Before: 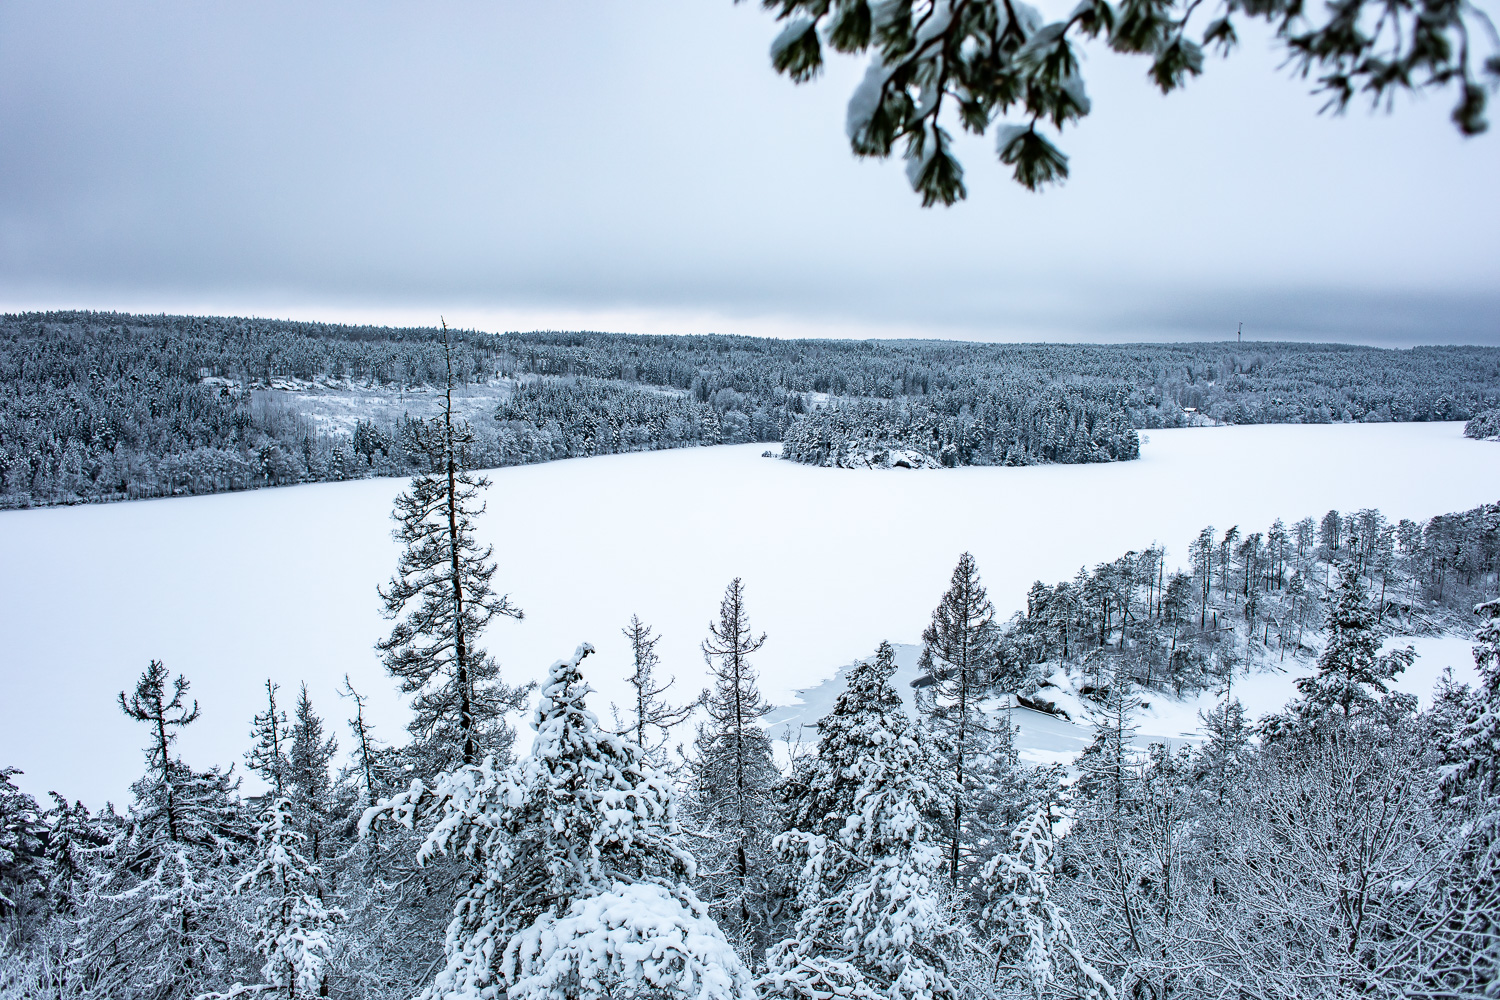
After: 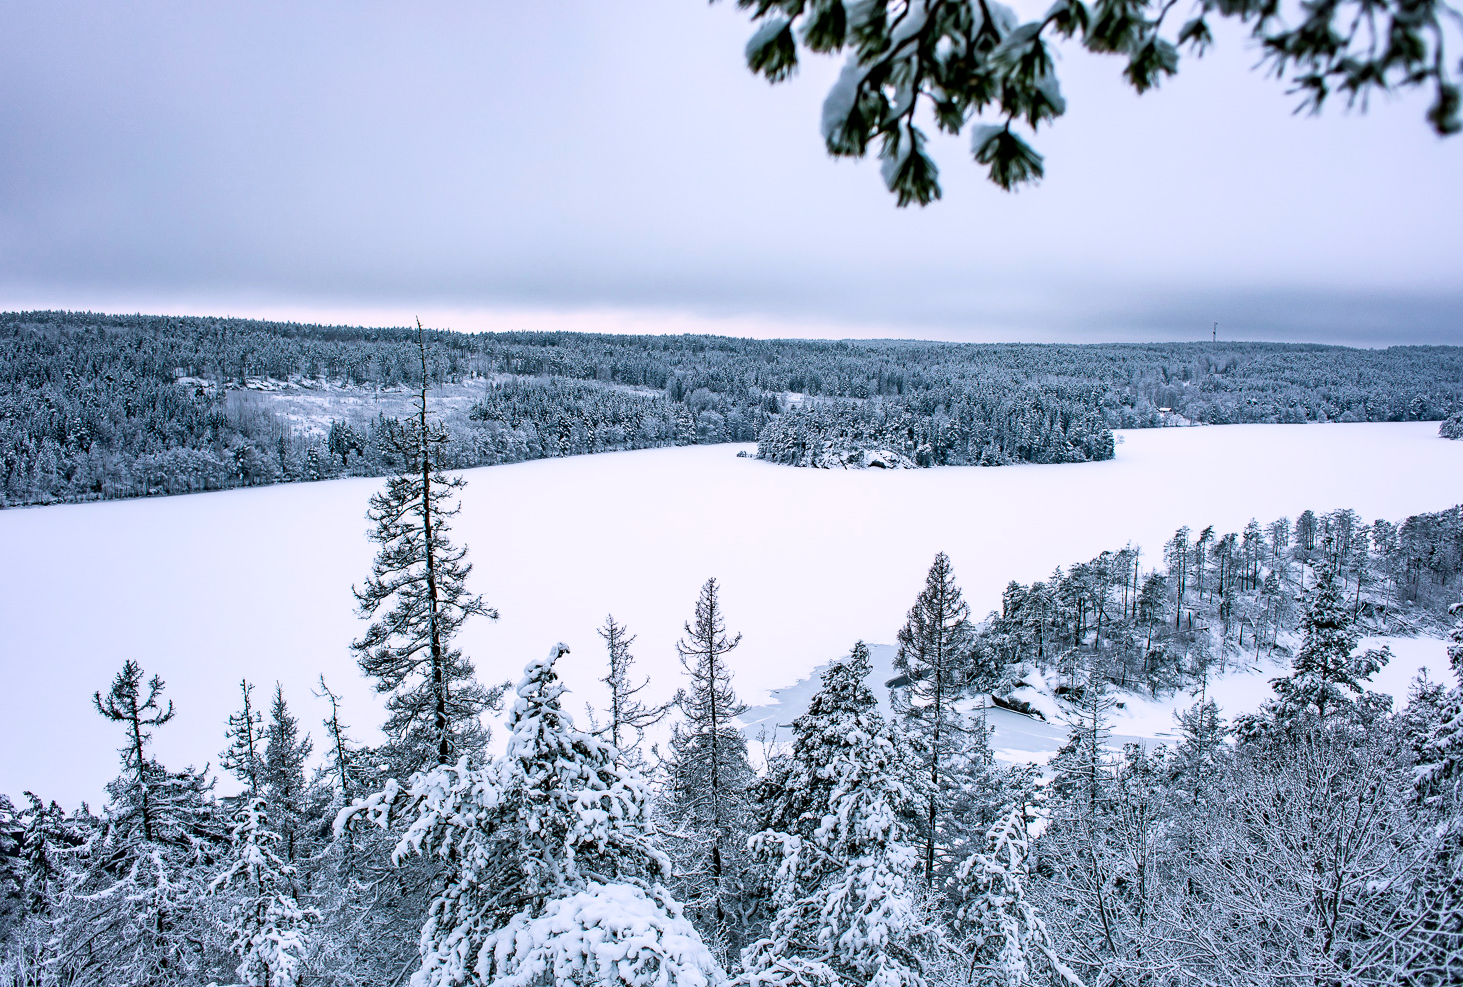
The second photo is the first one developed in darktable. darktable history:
crop and rotate: left 1.774%, right 0.633%, bottom 1.28%
color balance rgb: shadows lift › chroma 2%, shadows lift › hue 217.2°, power › chroma 0.25%, power › hue 60°, highlights gain › chroma 1.5%, highlights gain › hue 309.6°, global offset › luminance -0.25%, perceptual saturation grading › global saturation 15%, global vibrance 15%
